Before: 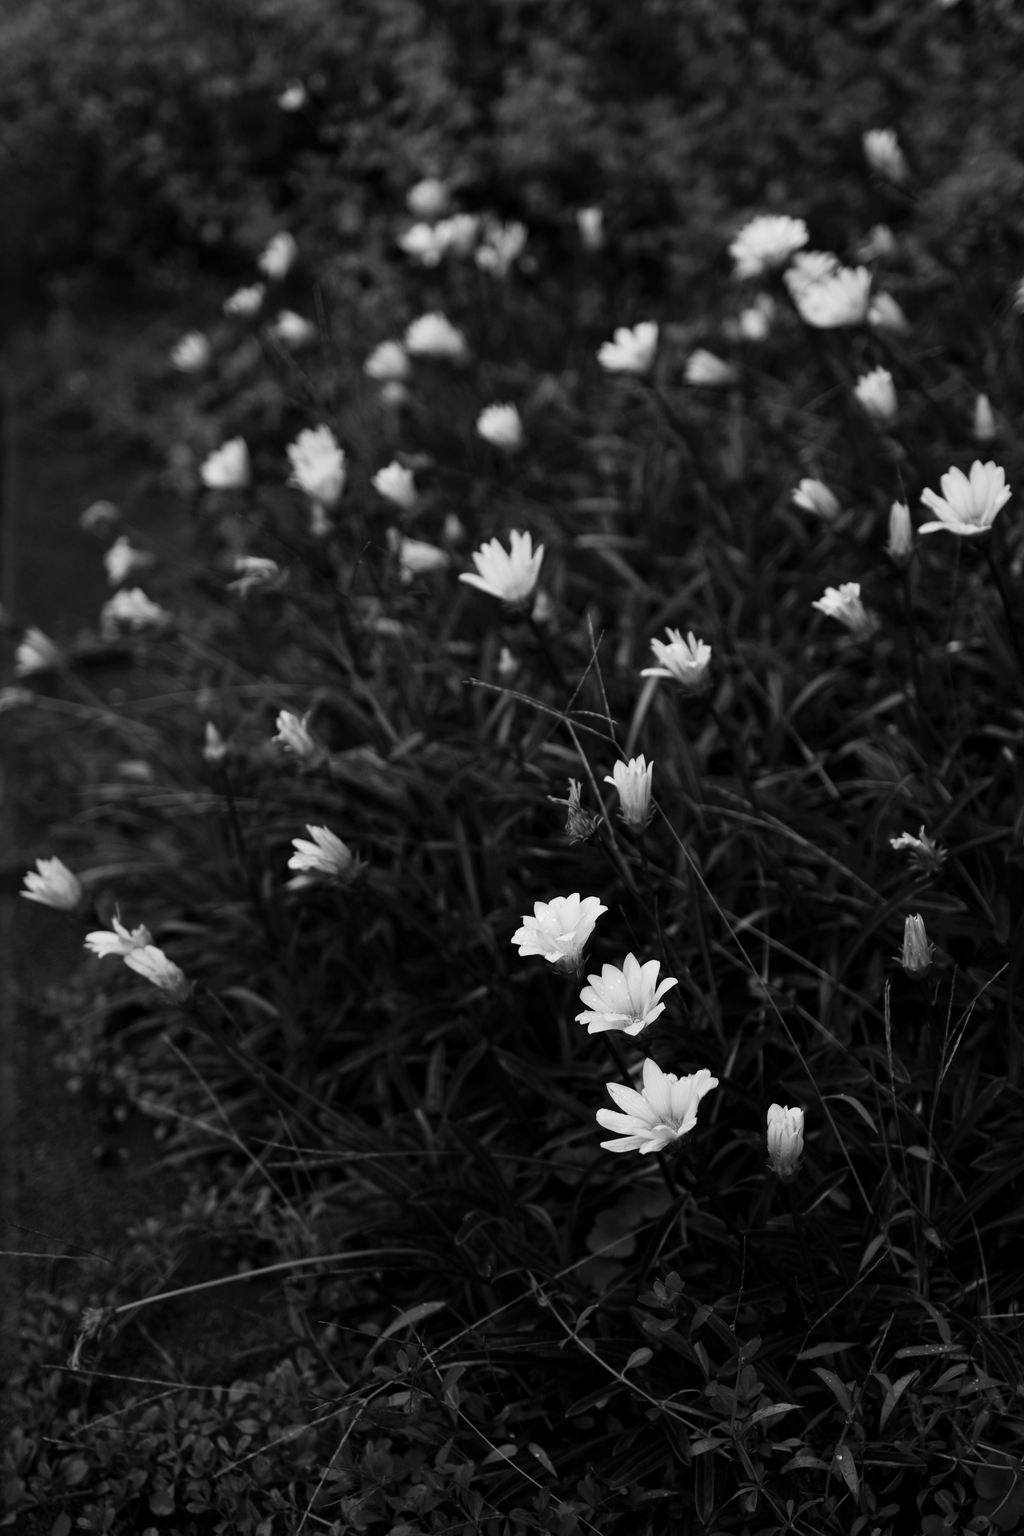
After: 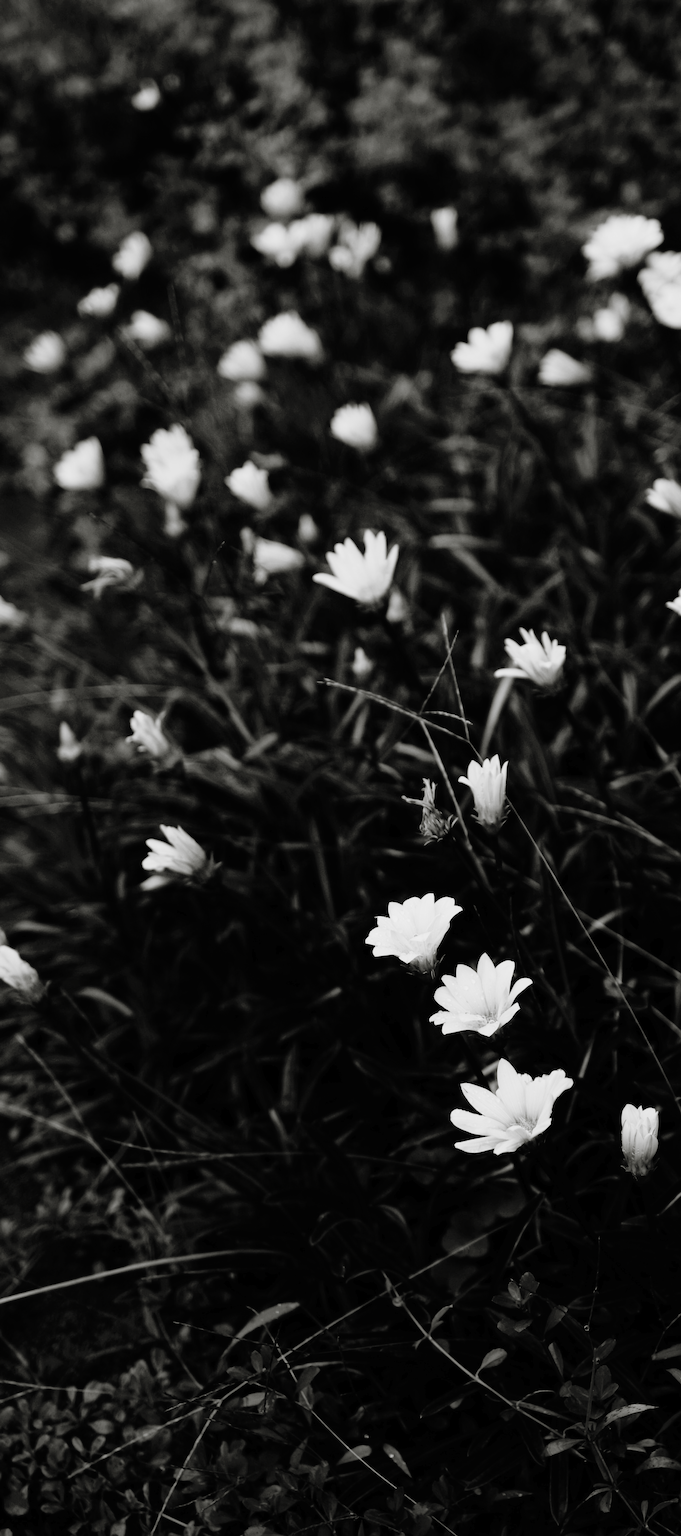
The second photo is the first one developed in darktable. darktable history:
crop and rotate: left 14.287%, right 19.182%
contrast brightness saturation: contrast 0.139, brightness 0.229
filmic rgb: black relative exposure -7.7 EV, white relative exposure 4.43 EV, hardness 3.76, latitude 38.12%, contrast 0.982, highlights saturation mix 9.18%, shadows ↔ highlights balance 4.44%, add noise in highlights 0, preserve chrominance max RGB, color science v3 (2019), use custom middle-gray values true, contrast in highlights soft
tone equalizer: -8 EV -0.39 EV, -7 EV -0.362 EV, -6 EV -0.353 EV, -5 EV -0.223 EV, -3 EV 0.25 EV, -2 EV 0.31 EV, -1 EV 0.406 EV, +0 EV 0.43 EV
color balance rgb: shadows lift › chroma 3.613%, shadows lift › hue 88.27°, perceptual saturation grading › global saturation 25.542%, global vibrance 20%
